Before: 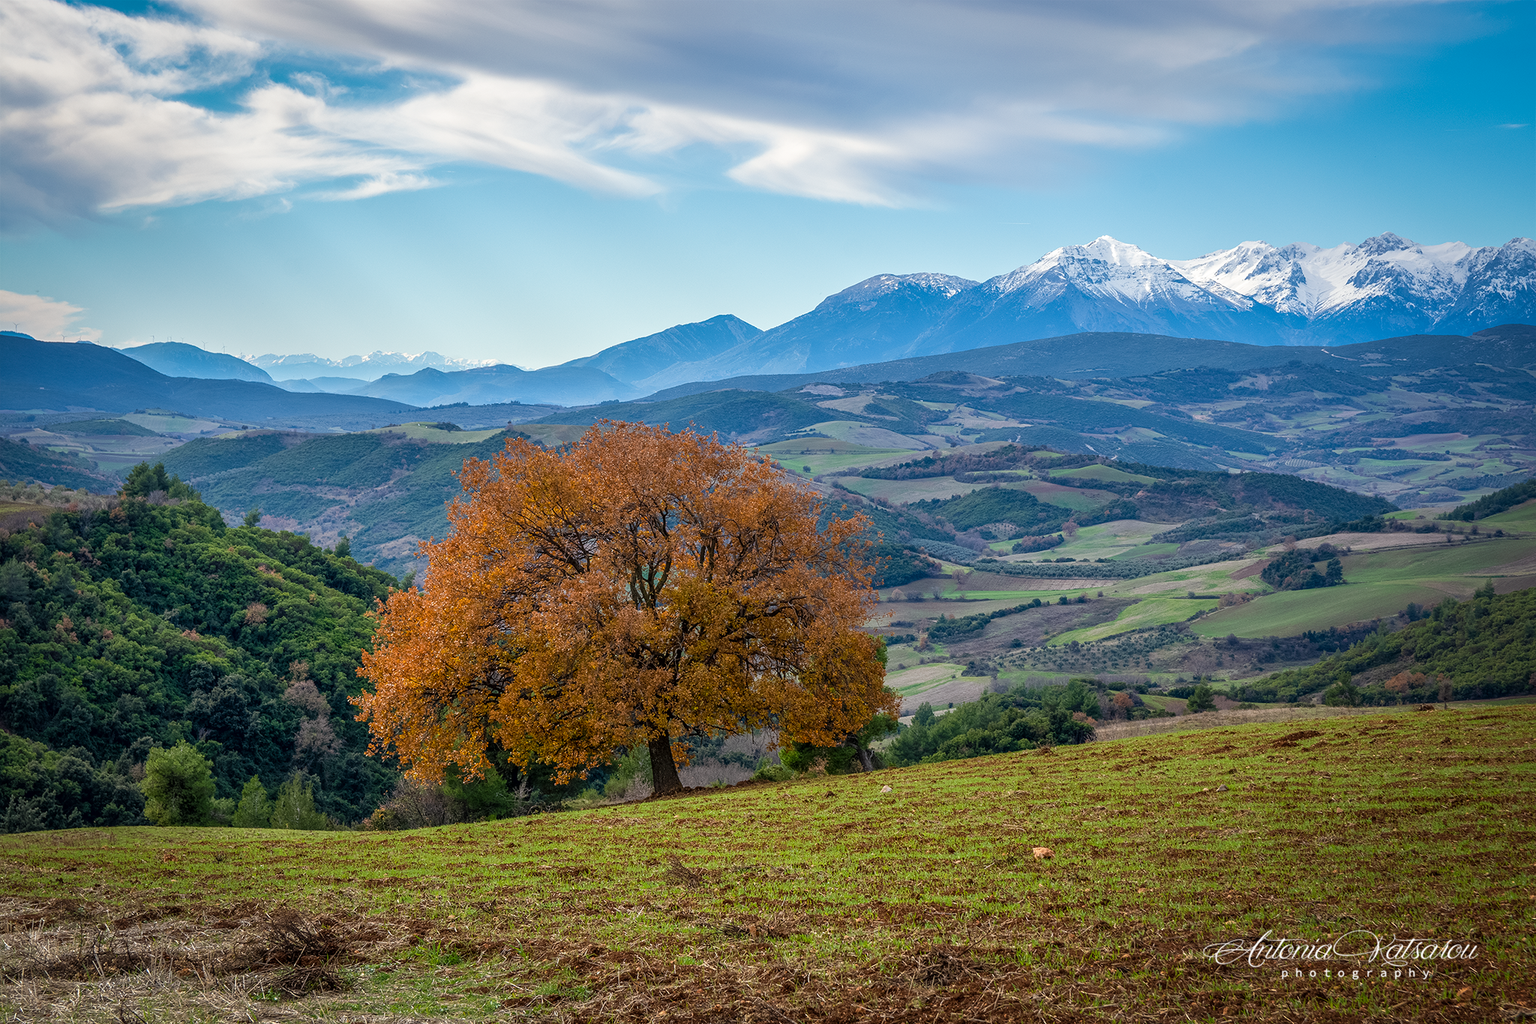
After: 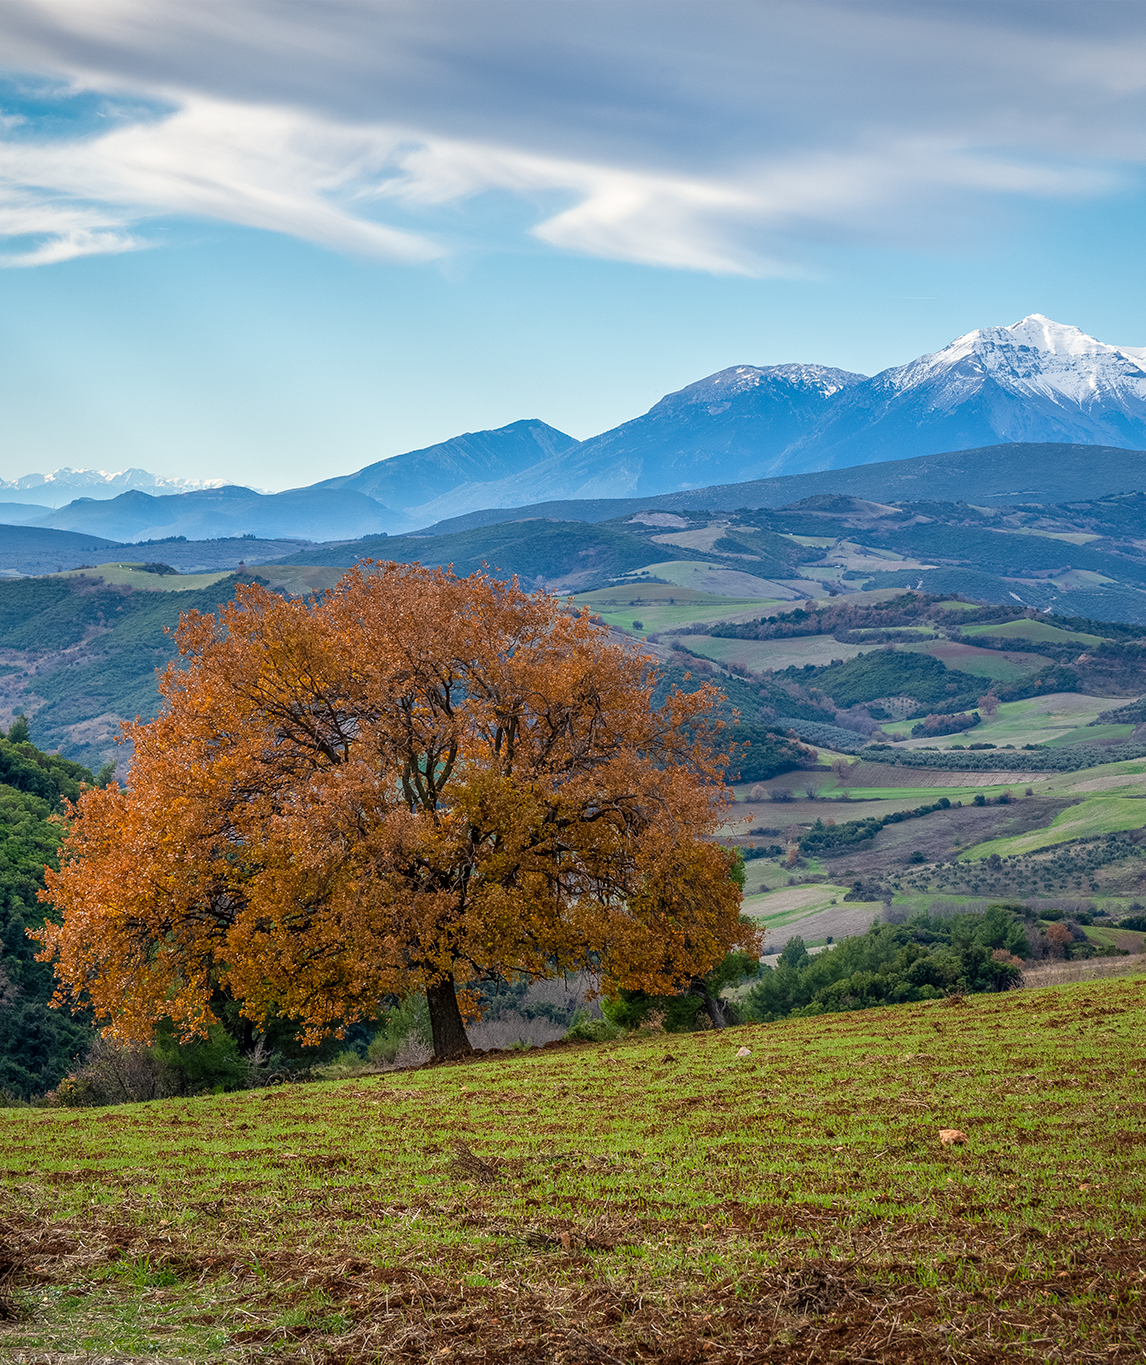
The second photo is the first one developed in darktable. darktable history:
crop: left 21.427%, right 22.596%
